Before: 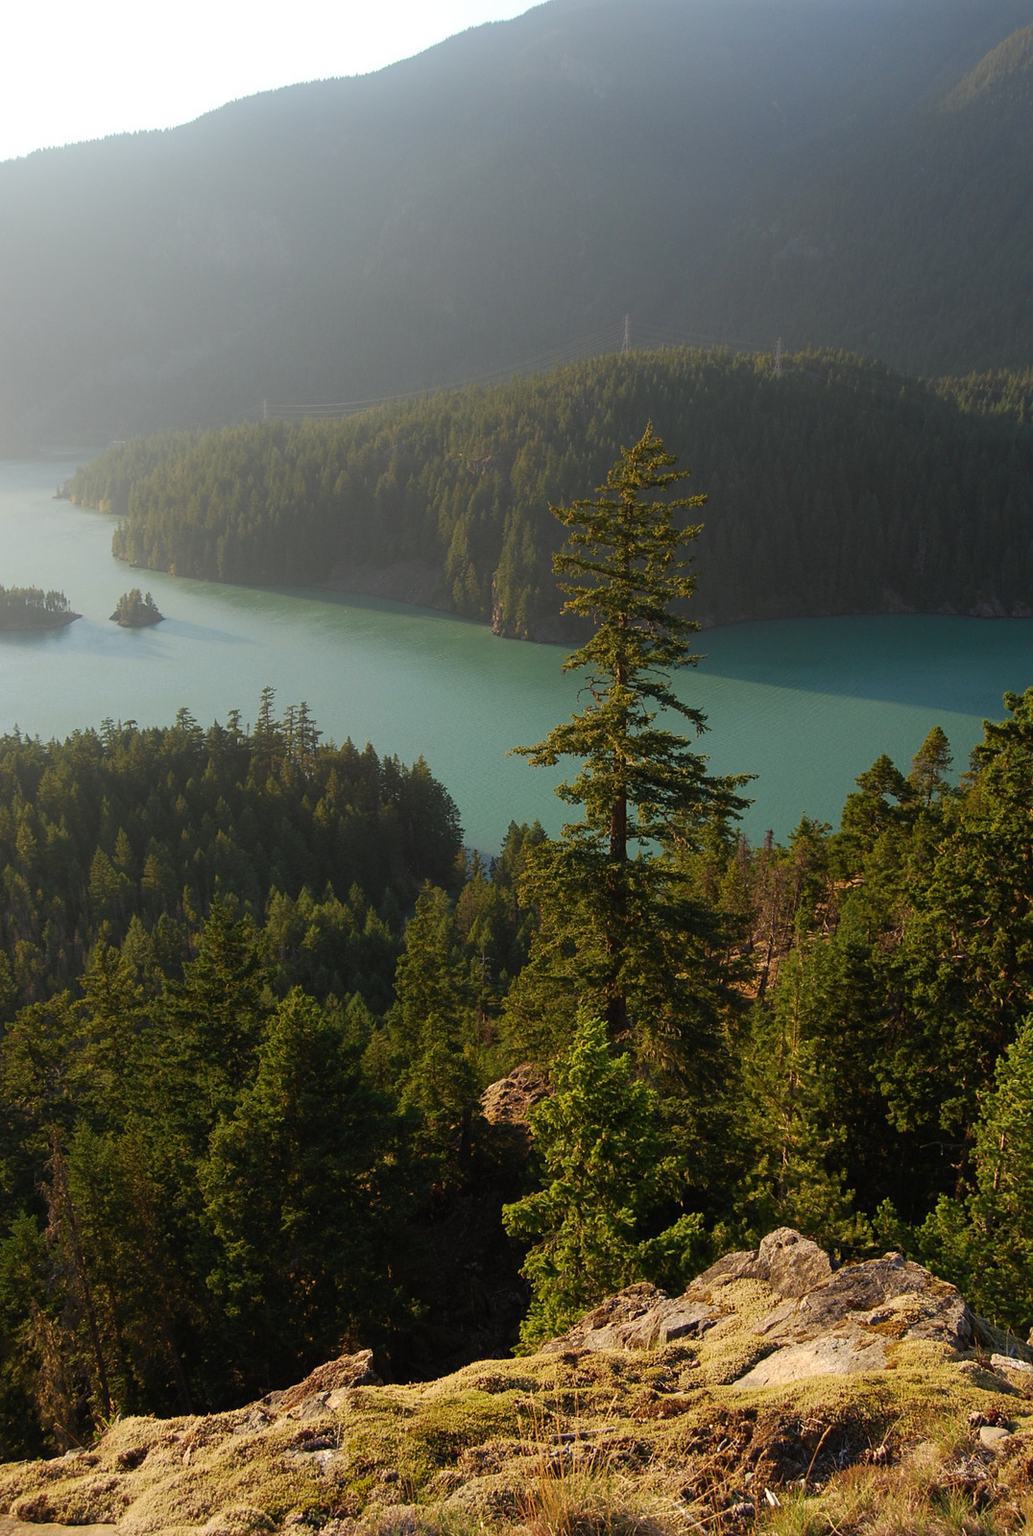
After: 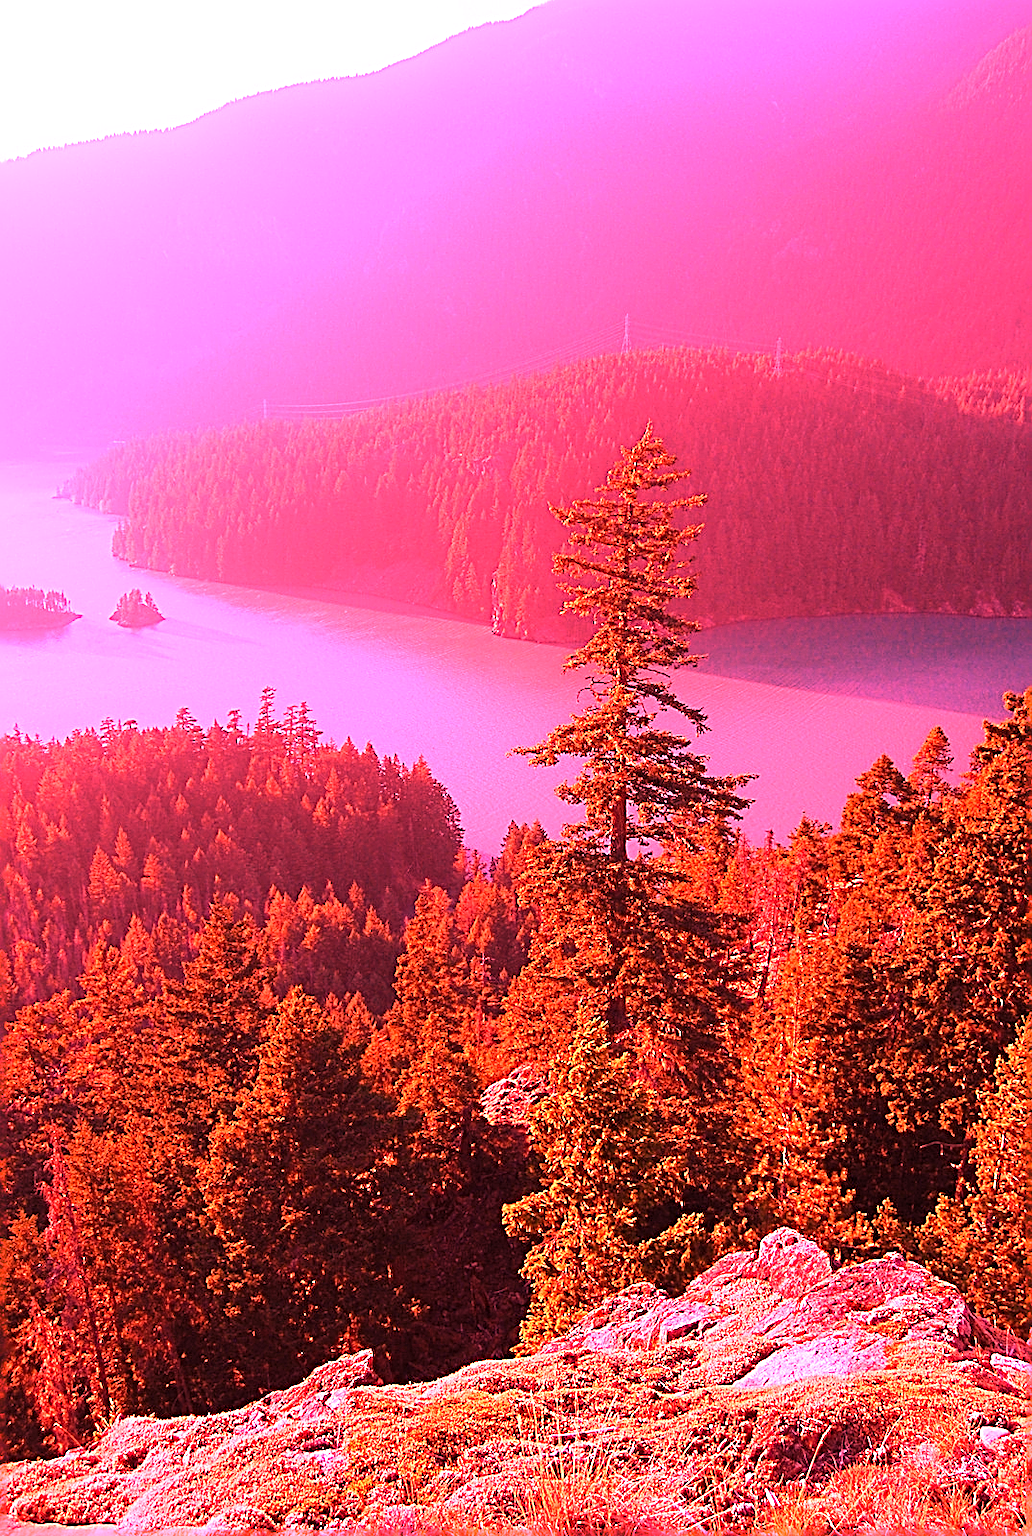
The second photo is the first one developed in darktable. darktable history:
sharpen: radius 2.543, amount 0.636
white balance: red 4.26, blue 1.802
